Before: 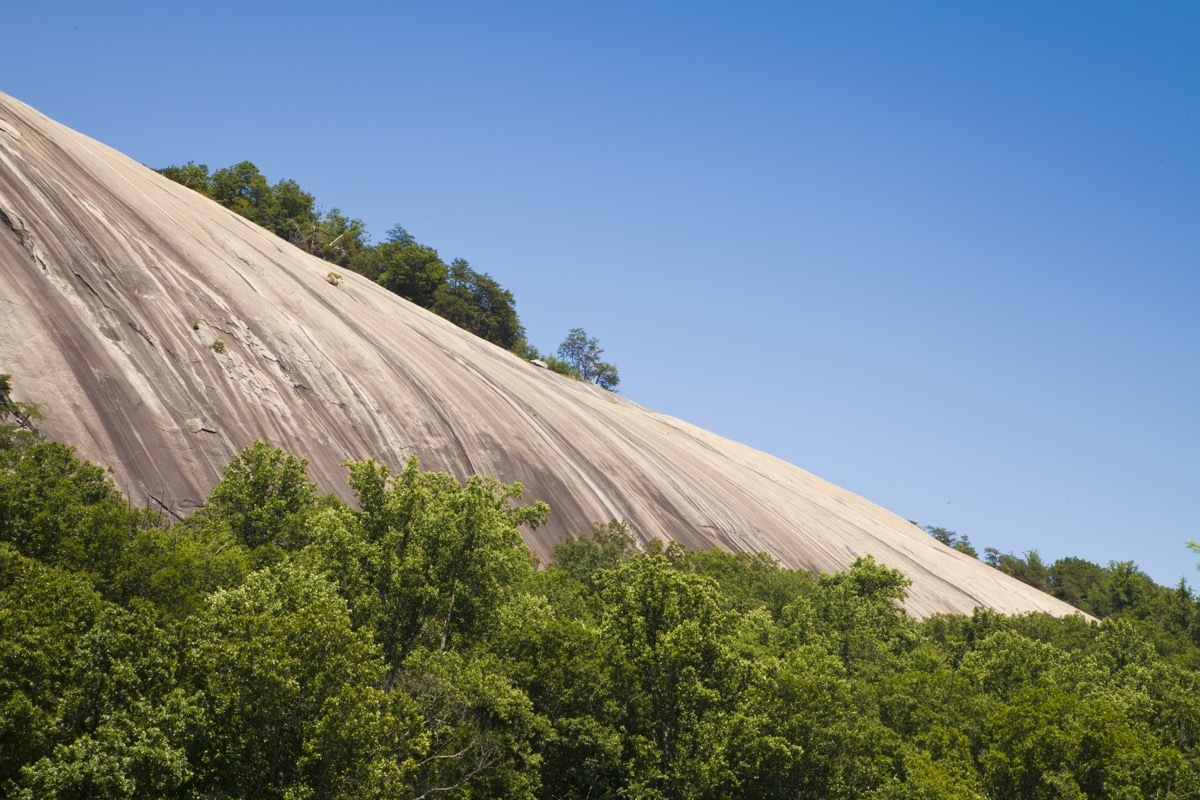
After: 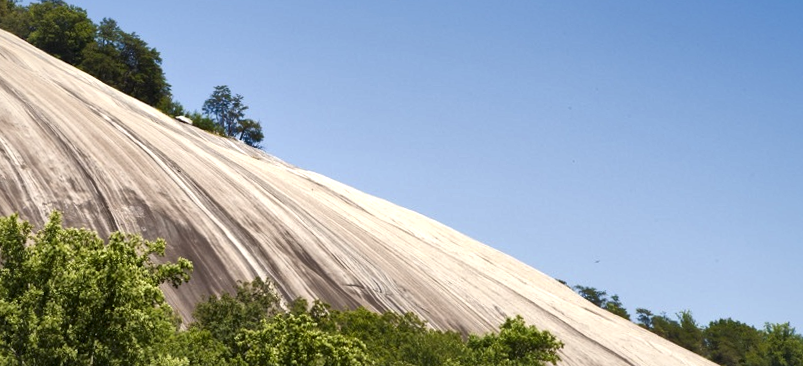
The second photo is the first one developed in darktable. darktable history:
local contrast: mode bilateral grid, contrast 44, coarseness 69, detail 214%, midtone range 0.2
white balance: emerald 1
crop and rotate: left 27.938%, top 27.046%, bottom 27.046%
rotate and perspective: rotation 0.215°, lens shift (vertical) -0.139, crop left 0.069, crop right 0.939, crop top 0.002, crop bottom 0.996
